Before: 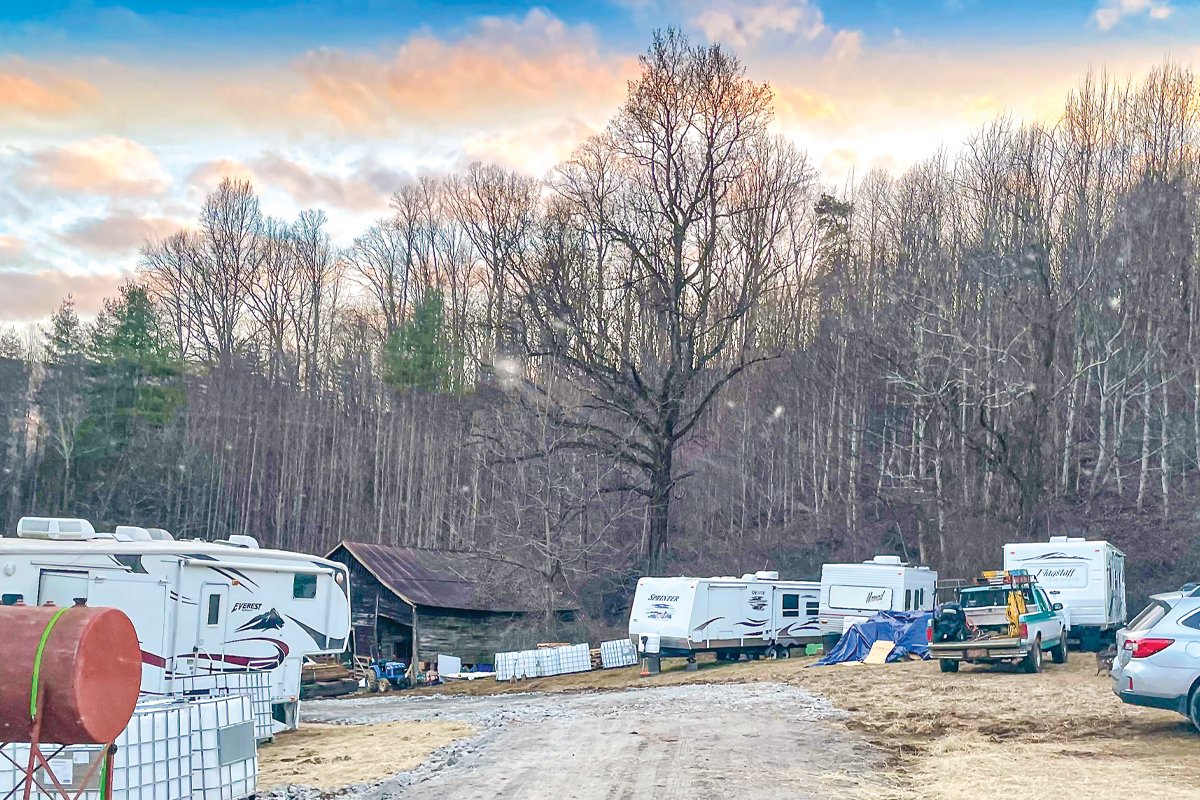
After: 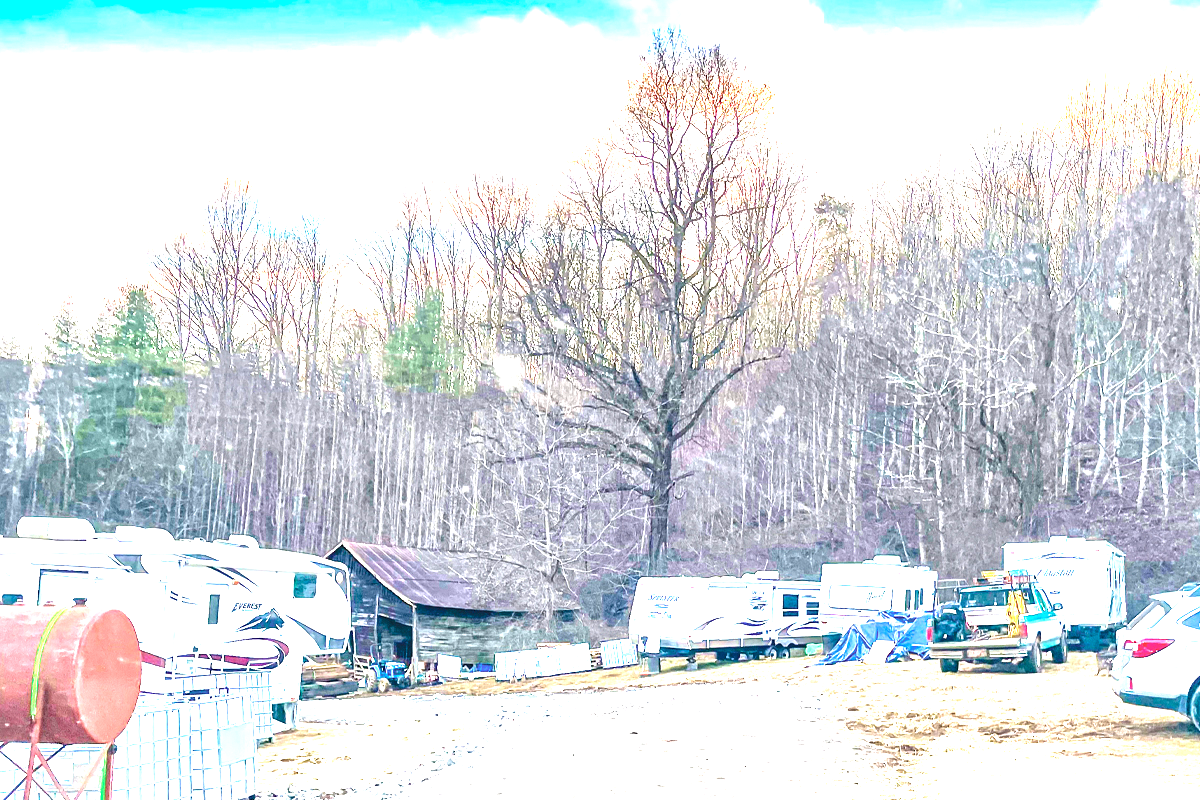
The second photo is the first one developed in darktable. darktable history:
exposure: black level correction 0.001, exposure 1.857 EV, compensate highlight preservation false
